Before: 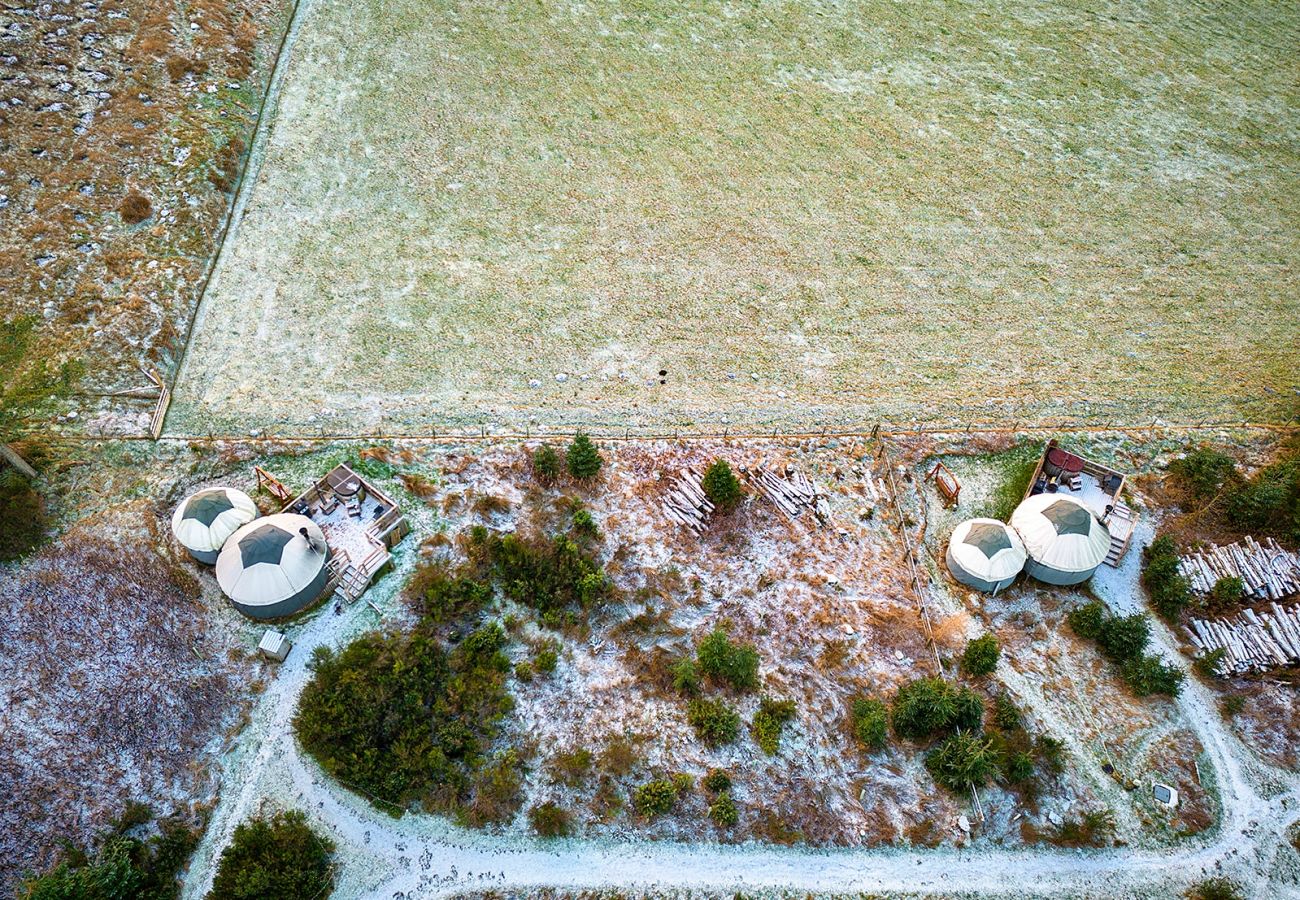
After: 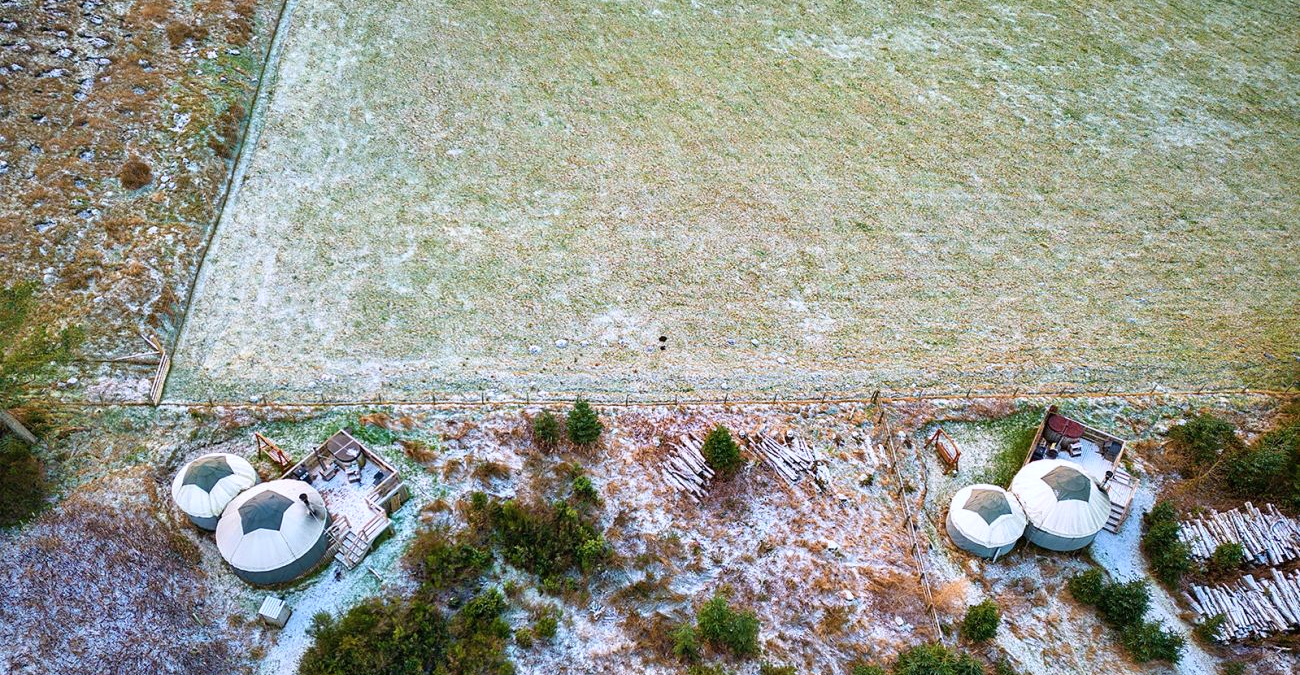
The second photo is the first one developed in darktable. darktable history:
crop: top 3.857%, bottom 21.132%
color calibration: illuminant as shot in camera, x 0.358, y 0.373, temperature 4628.91 K
